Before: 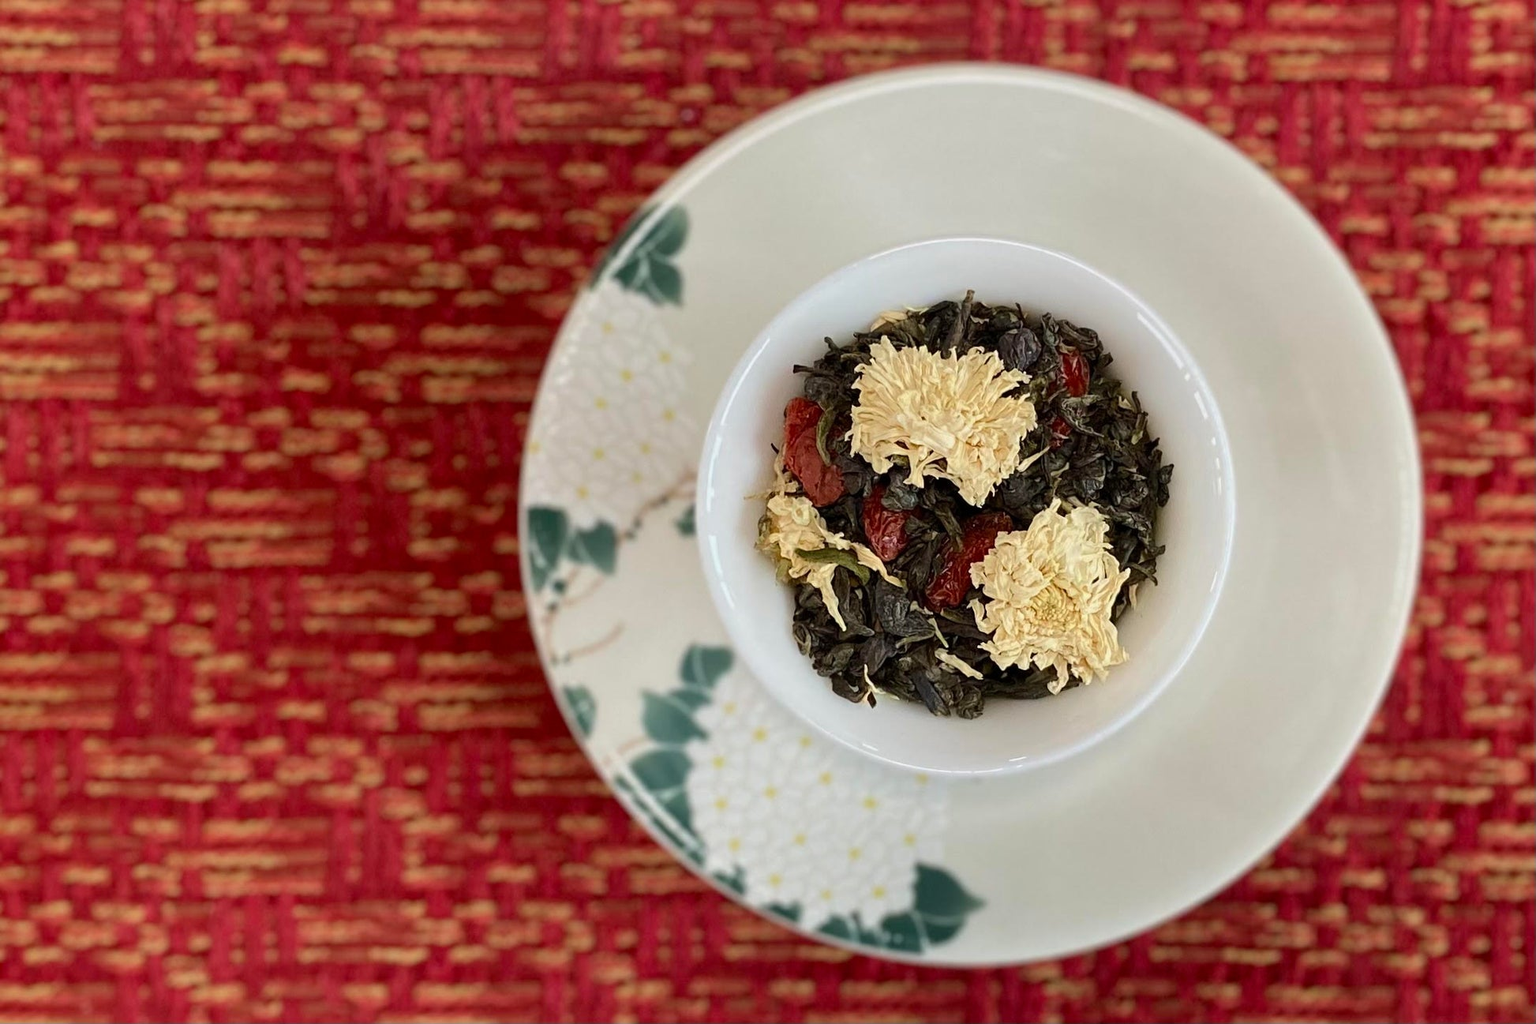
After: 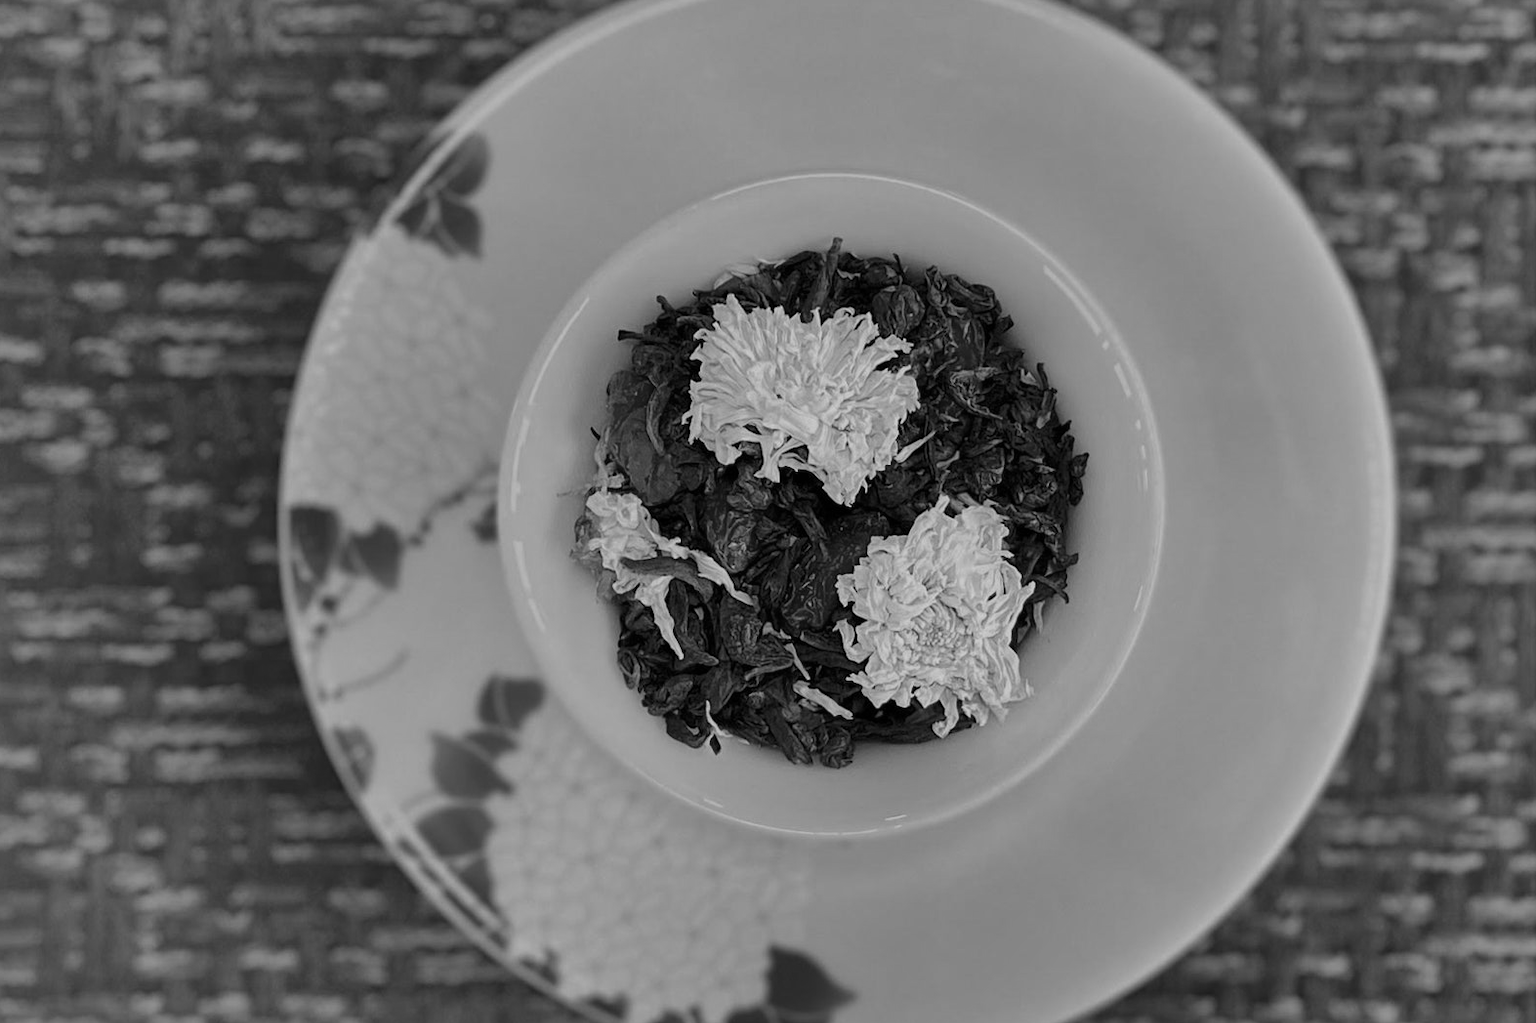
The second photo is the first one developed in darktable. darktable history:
monochrome: a 79.32, b 81.83, size 1.1
crop: left 19.159%, top 9.58%, bottom 9.58%
shadows and highlights: shadows 60, soften with gaussian
